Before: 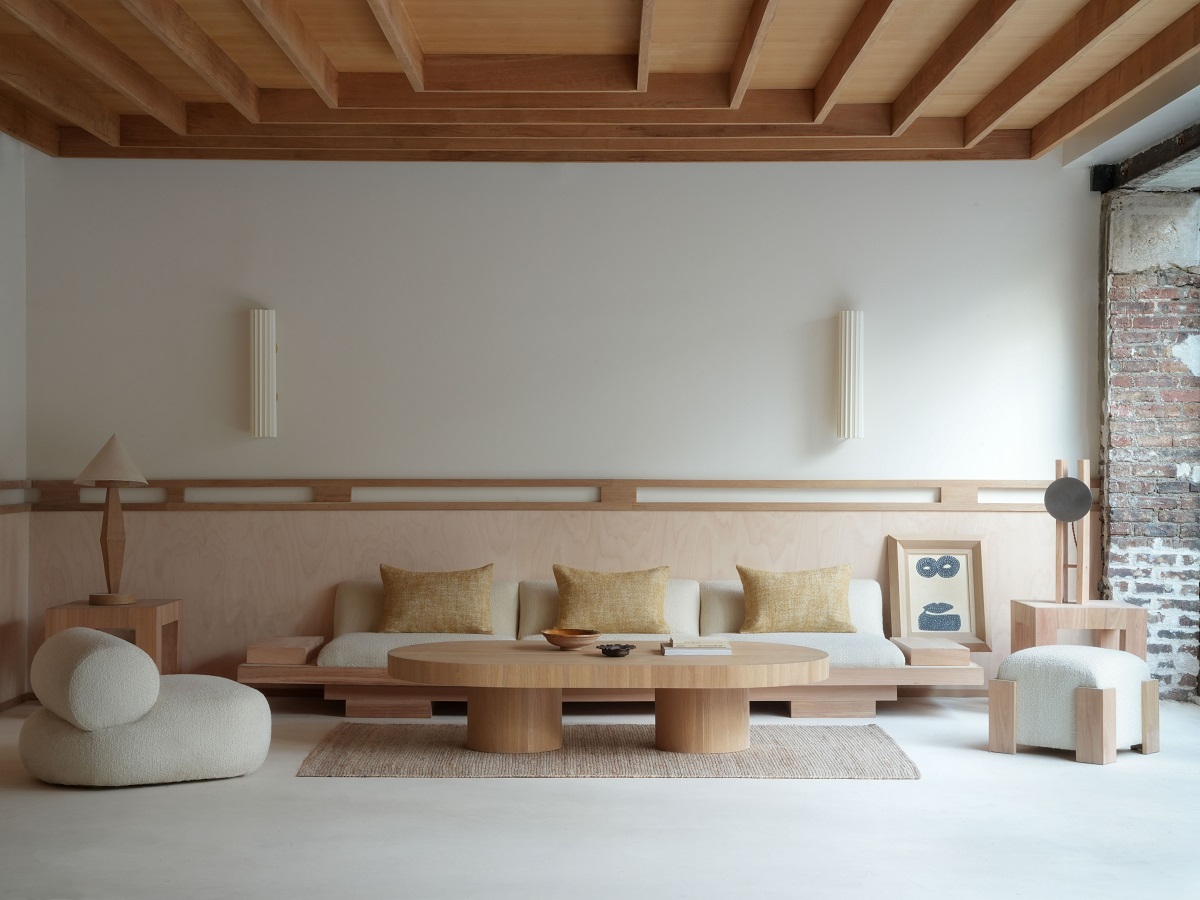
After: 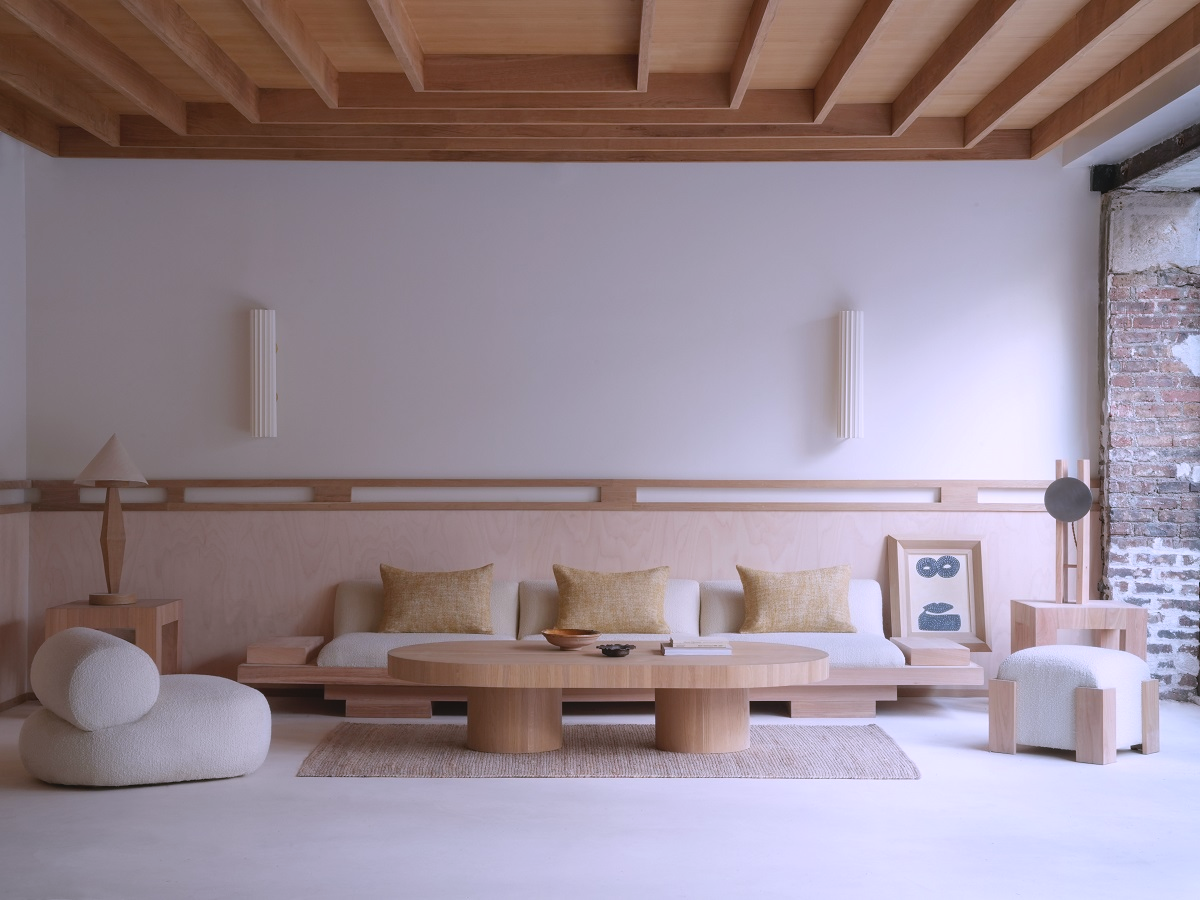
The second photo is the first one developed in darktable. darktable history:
white balance: red 1.042, blue 1.17
contrast brightness saturation: contrast -0.1, saturation -0.1
